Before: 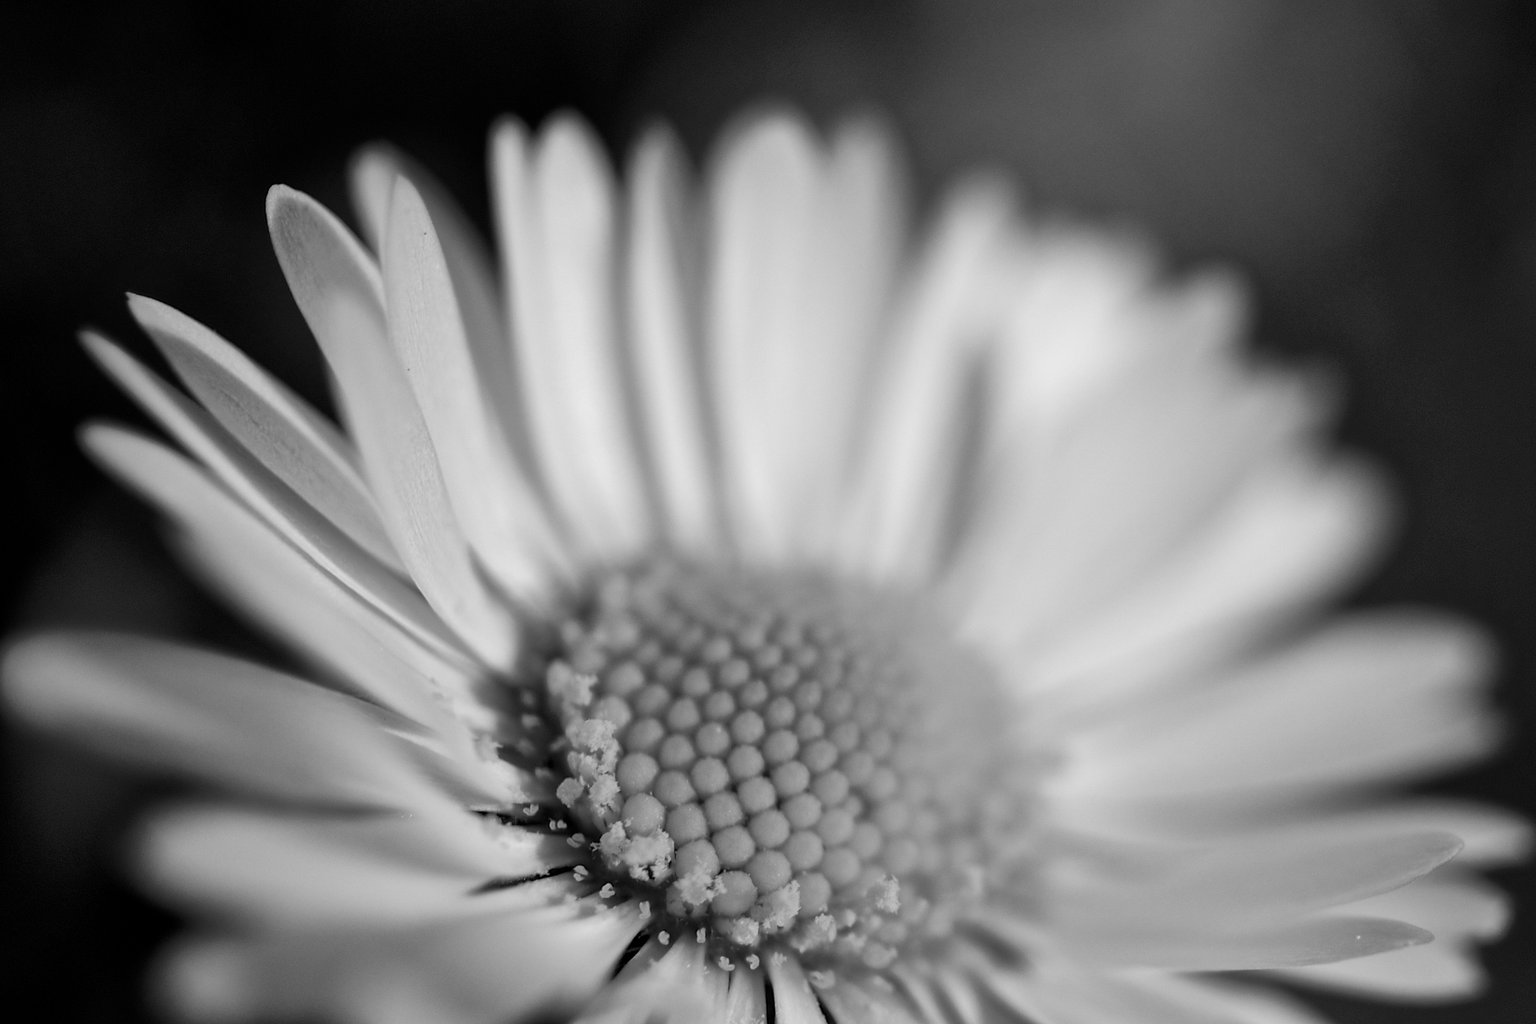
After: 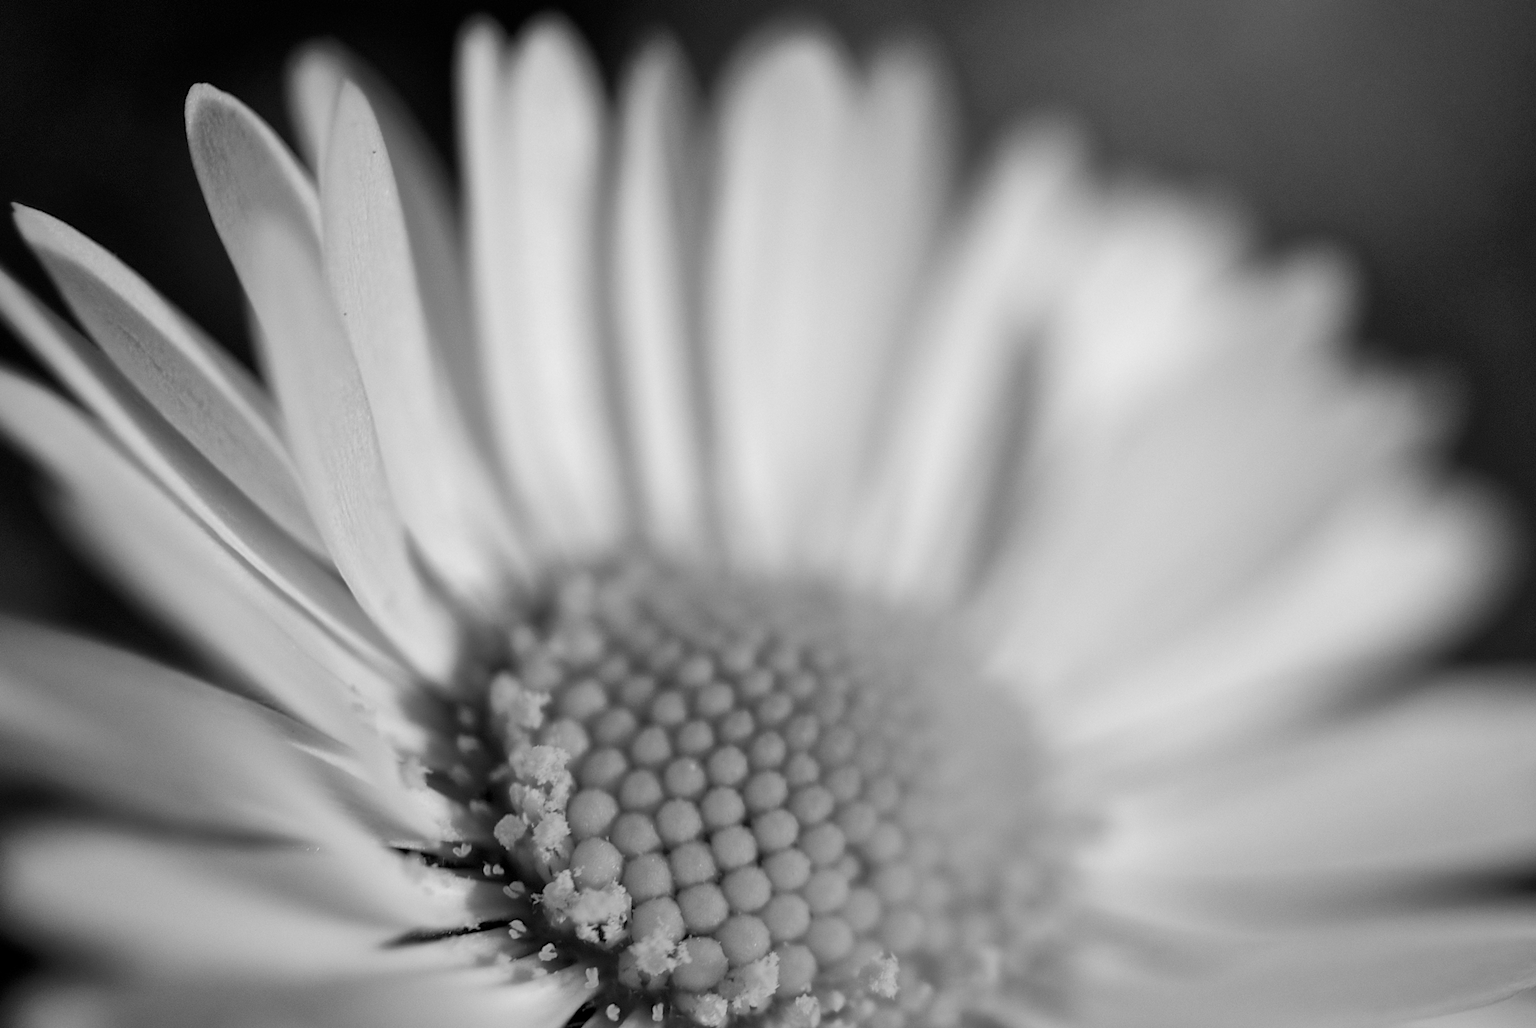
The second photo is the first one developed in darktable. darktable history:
crop and rotate: angle -3.22°, left 5.059%, top 5.221%, right 4.79%, bottom 4.173%
